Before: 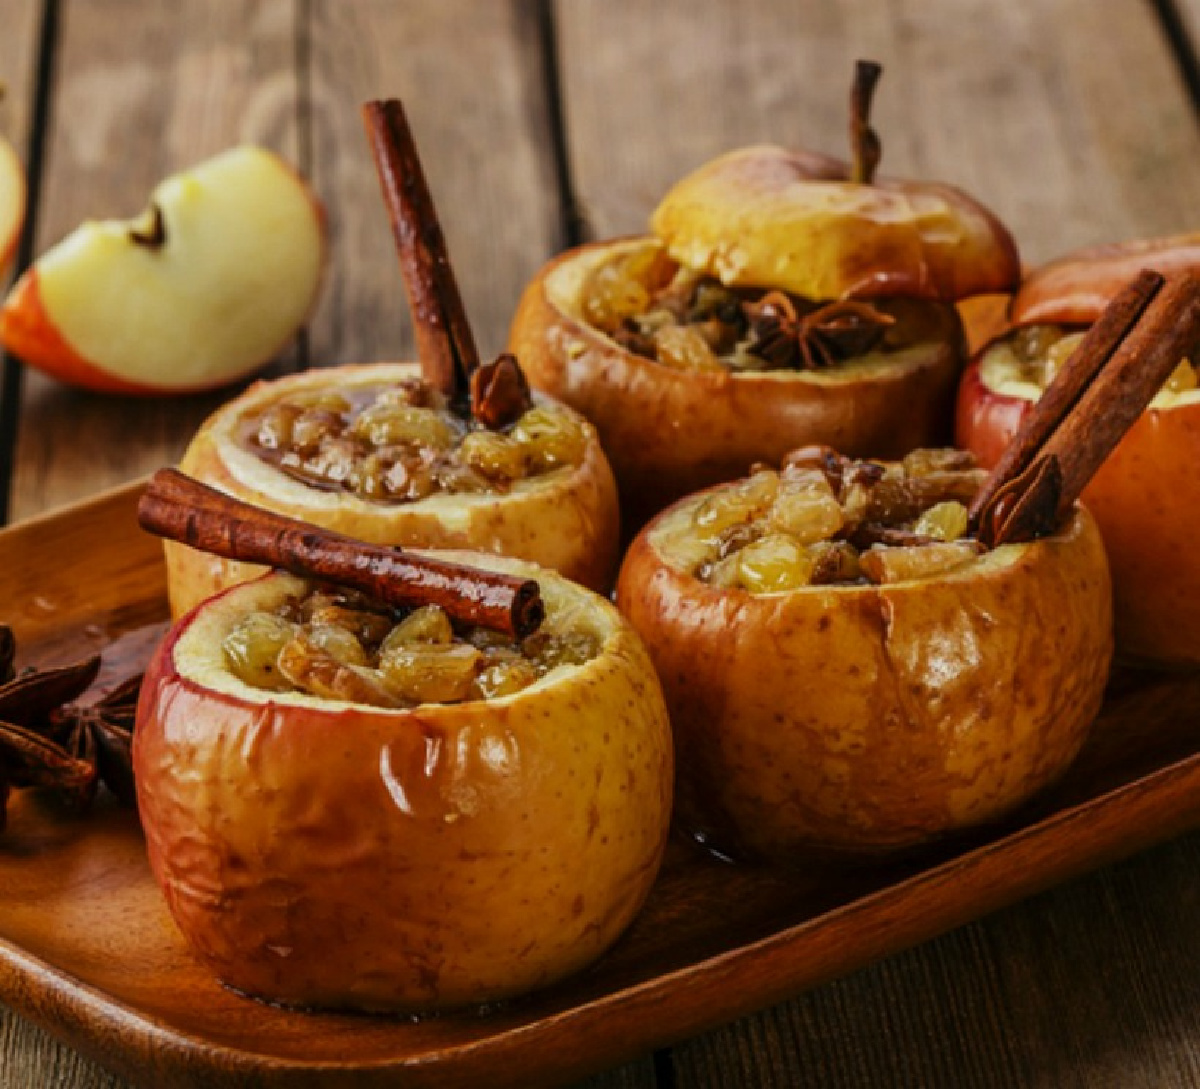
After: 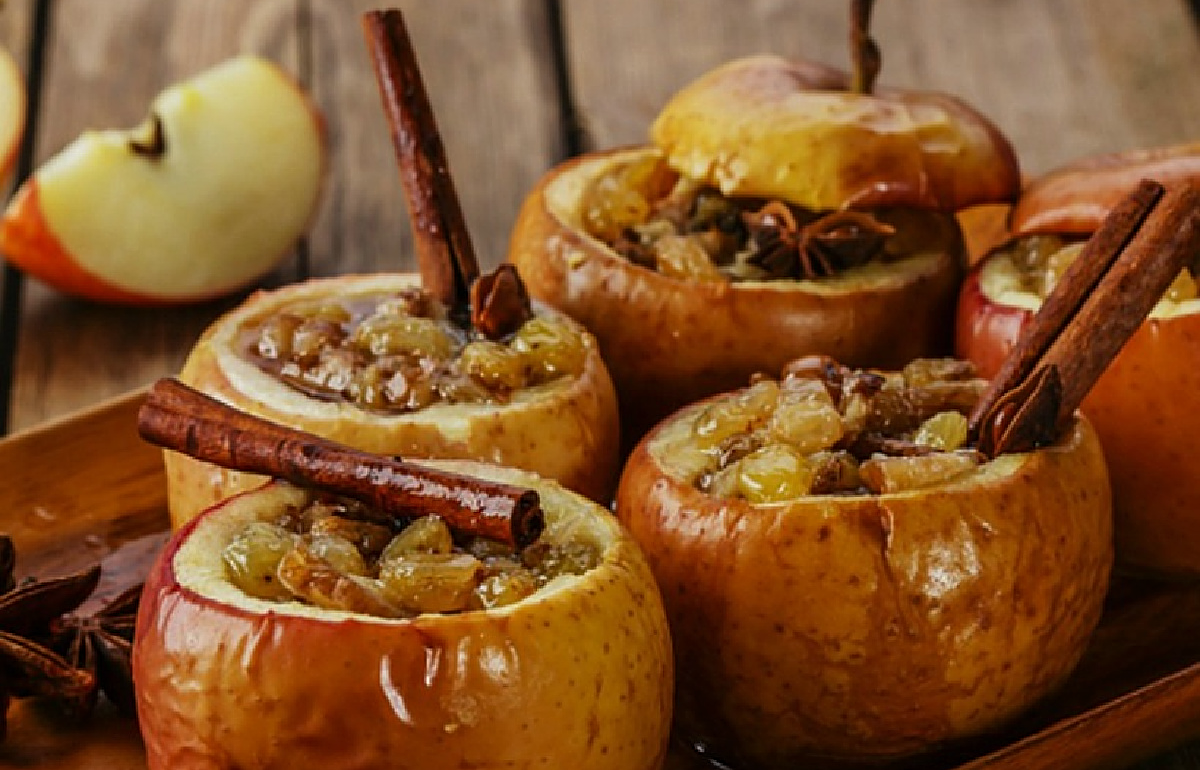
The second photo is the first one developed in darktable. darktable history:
base curve: curves: ch0 [(0, 0) (0.303, 0.277) (1, 1)]
crop and rotate: top 8.293%, bottom 20.996%
sharpen: on, module defaults
